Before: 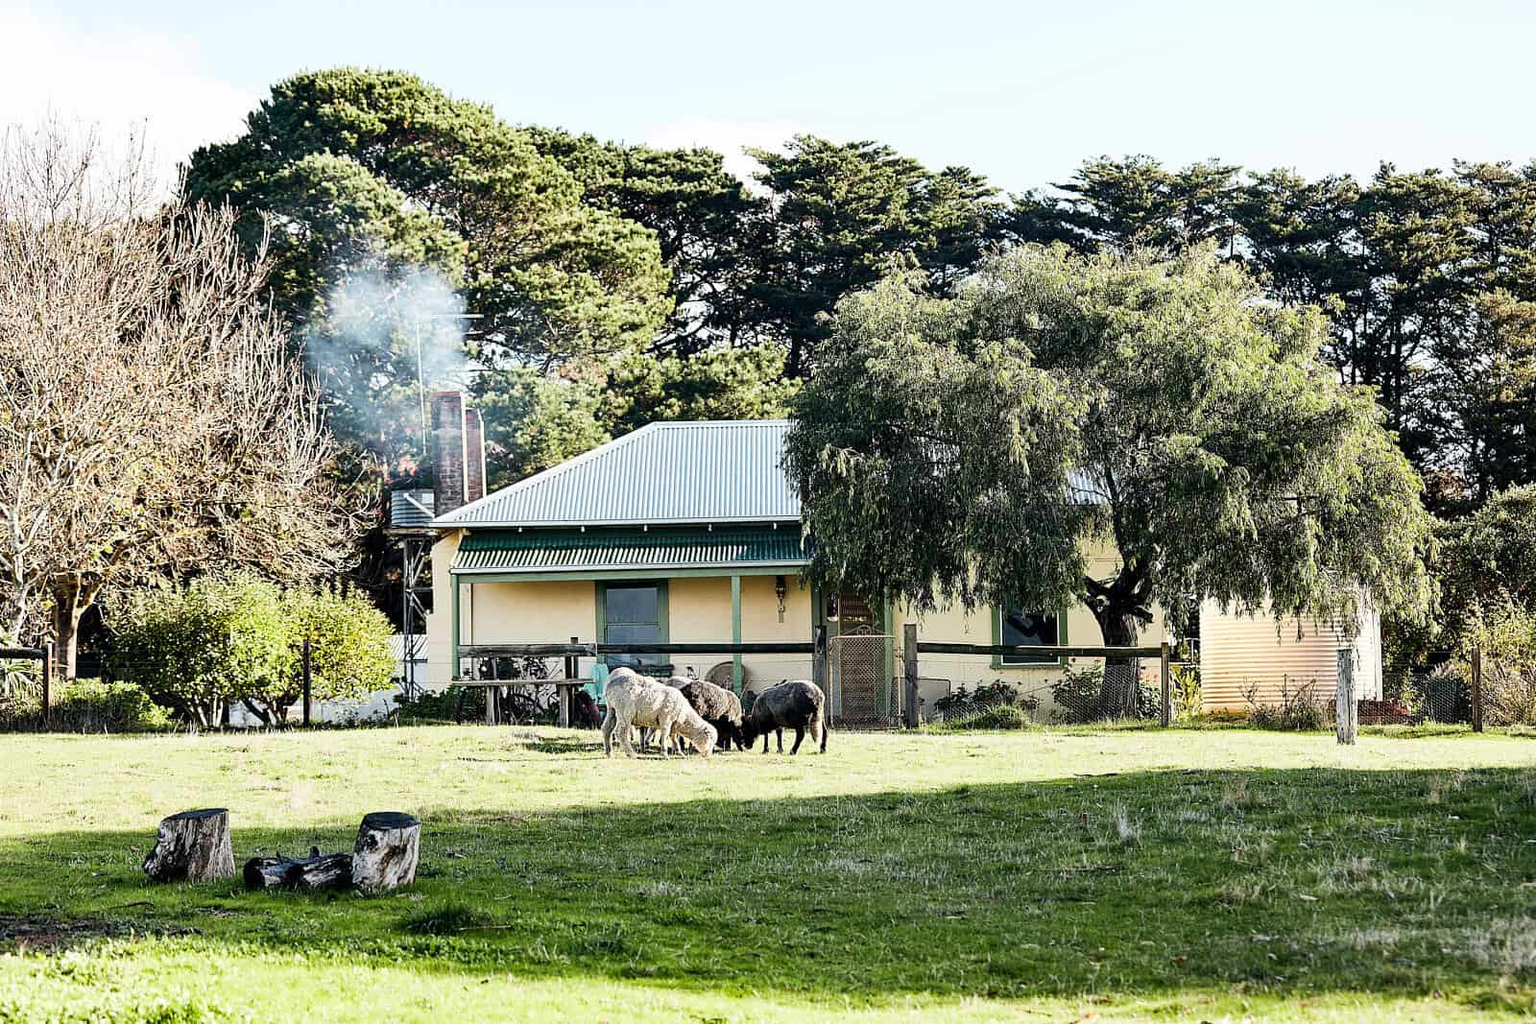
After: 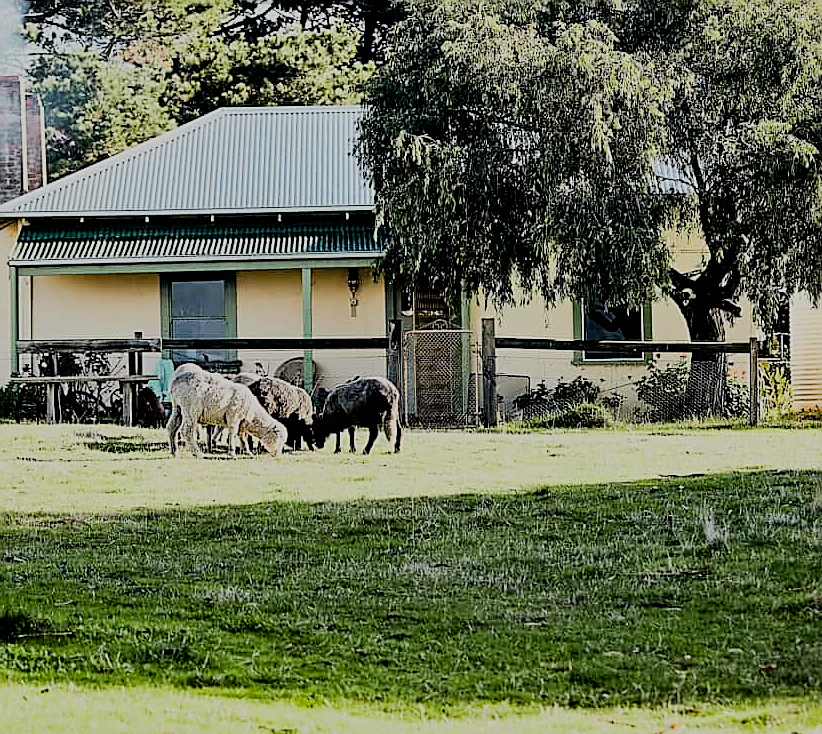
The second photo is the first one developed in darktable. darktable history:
sharpen: amount 0.578
tone equalizer: -8 EV -0.002 EV, -7 EV 0.004 EV, -6 EV -0.043 EV, -5 EV 0.014 EV, -4 EV -0.026 EV, -3 EV 0.014 EV, -2 EV -0.084 EV, -1 EV -0.314 EV, +0 EV -0.577 EV, edges refinement/feathering 500, mask exposure compensation -1.57 EV, preserve details no
crop and rotate: left 28.773%, top 31.129%, right 19.808%
exposure: black level correction 0.009, exposure -0.163 EV, compensate exposure bias true, compensate highlight preservation false
shadows and highlights: white point adjustment 0.995, soften with gaussian
filmic rgb: black relative exposure -7.65 EV, white relative exposure 4.56 EV, hardness 3.61, contrast 1.05
